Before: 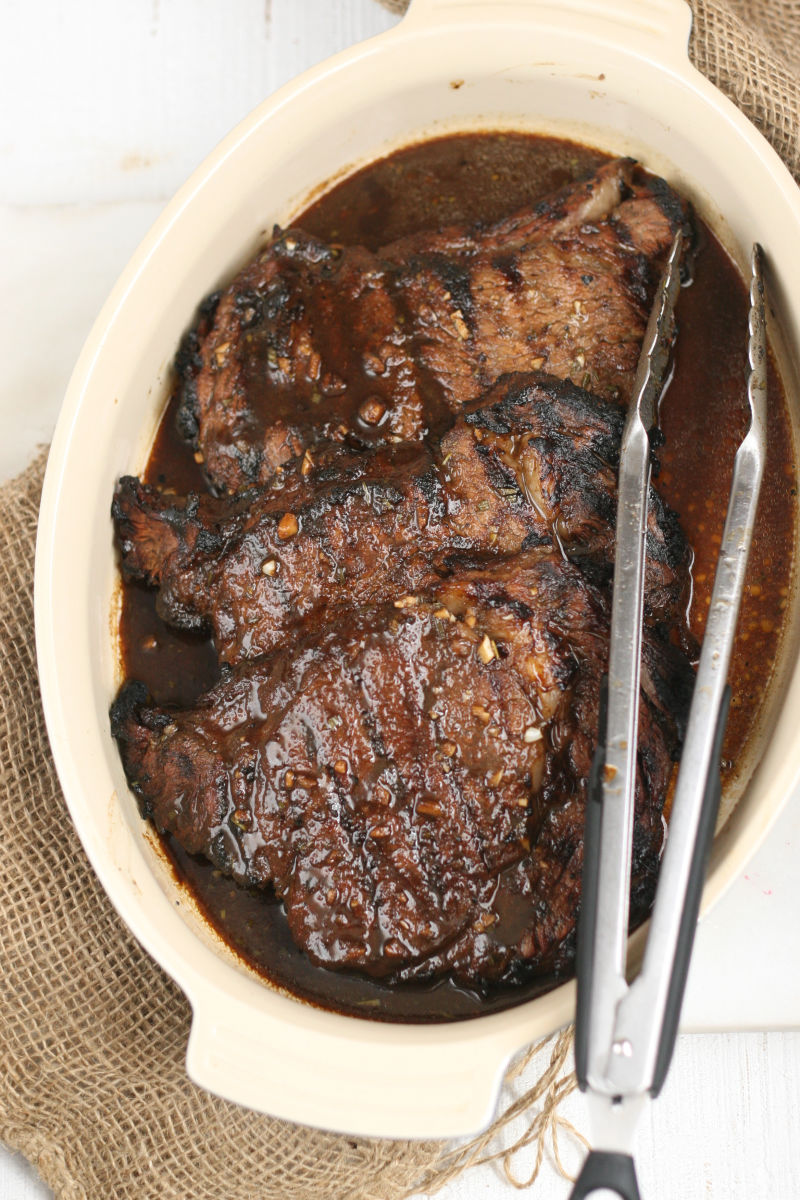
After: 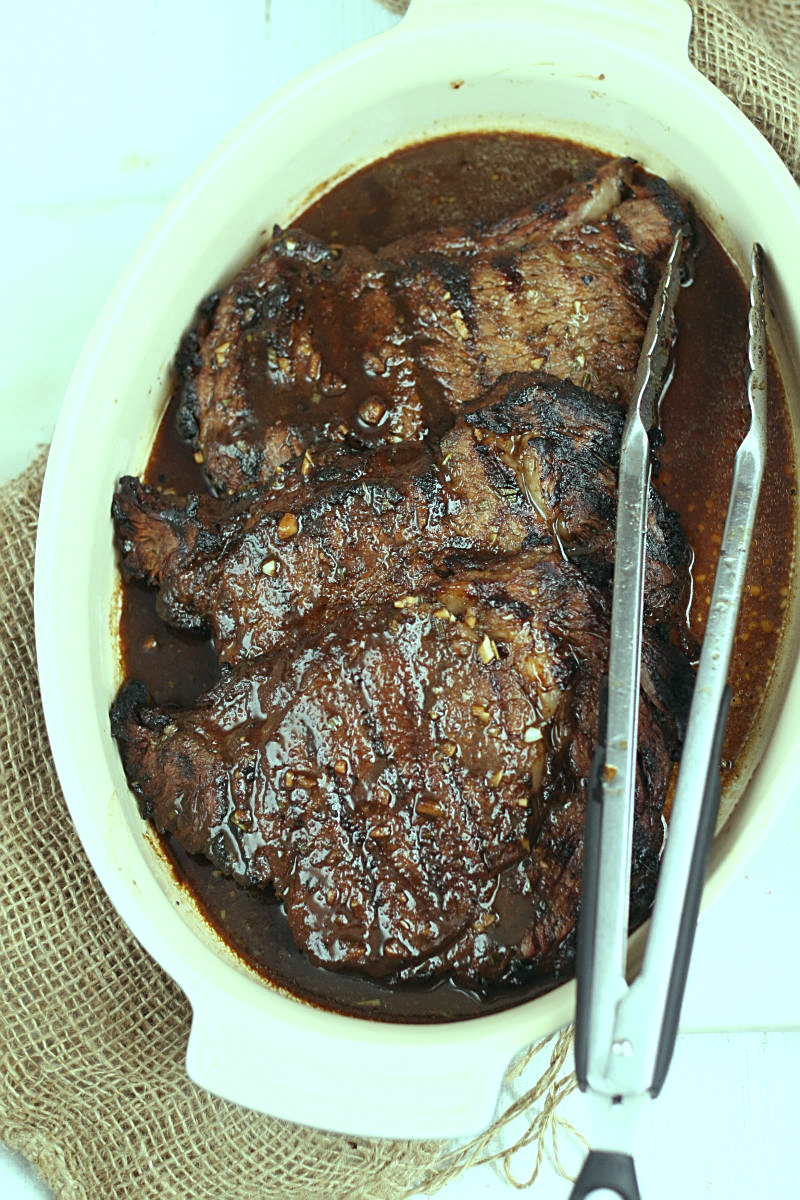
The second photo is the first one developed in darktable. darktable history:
color balance: mode lift, gamma, gain (sRGB), lift [0.997, 0.979, 1.021, 1.011], gamma [1, 1.084, 0.916, 0.998], gain [1, 0.87, 1.13, 1.101], contrast 4.55%, contrast fulcrum 38.24%, output saturation 104.09%
color correction: highlights b* 3
sharpen: on, module defaults
